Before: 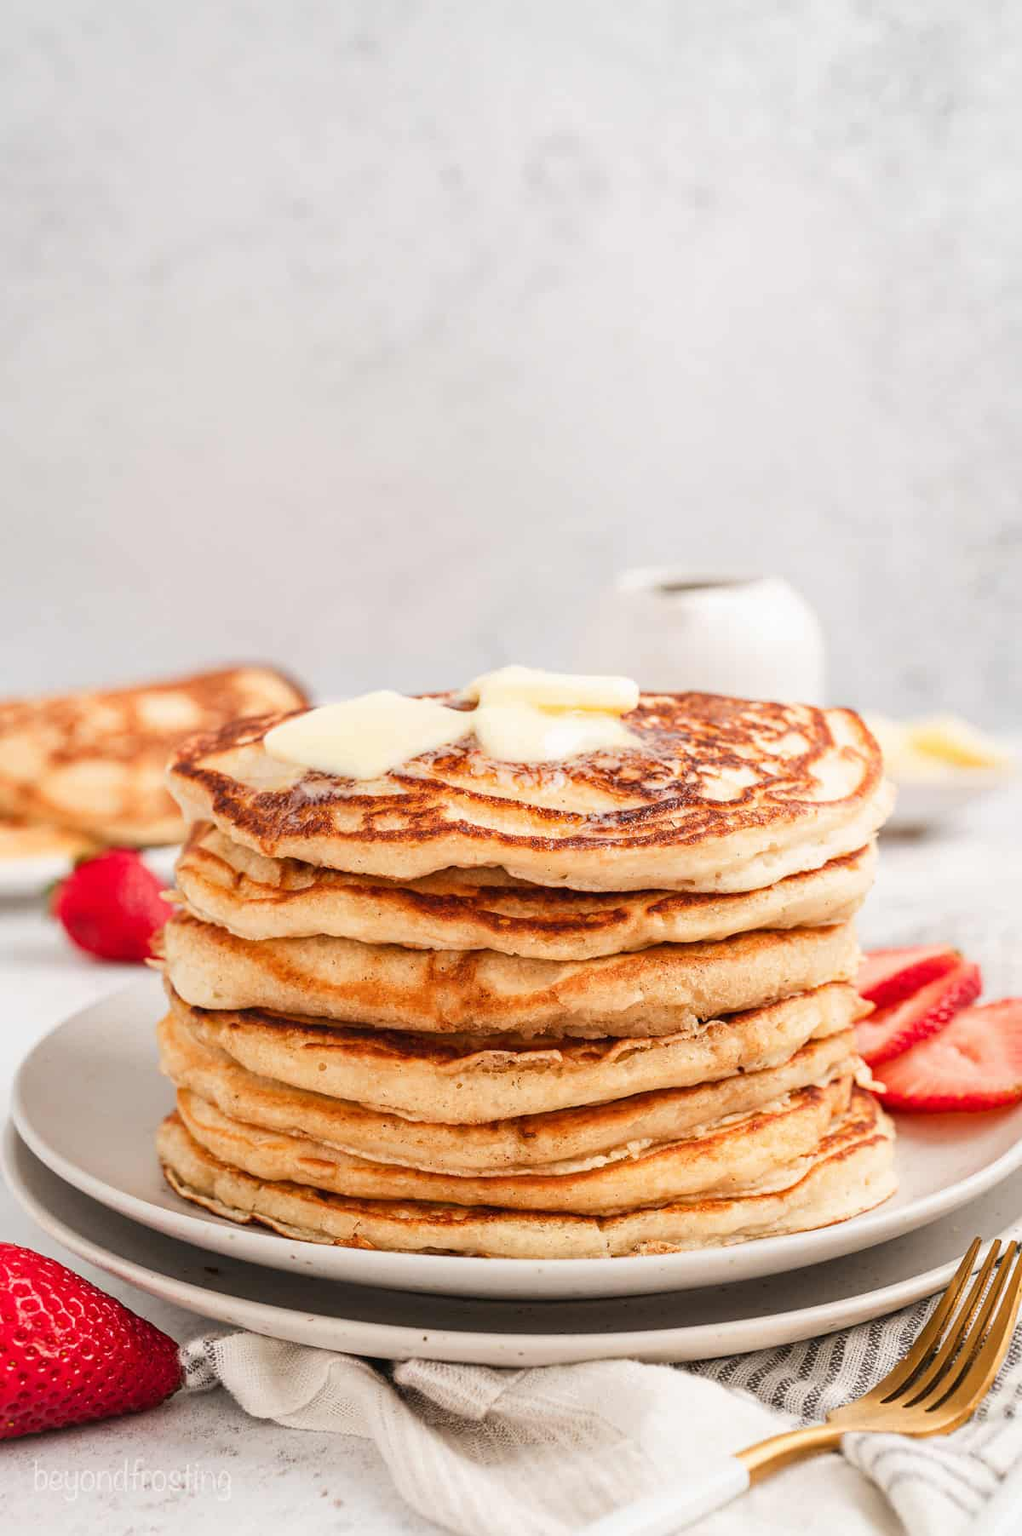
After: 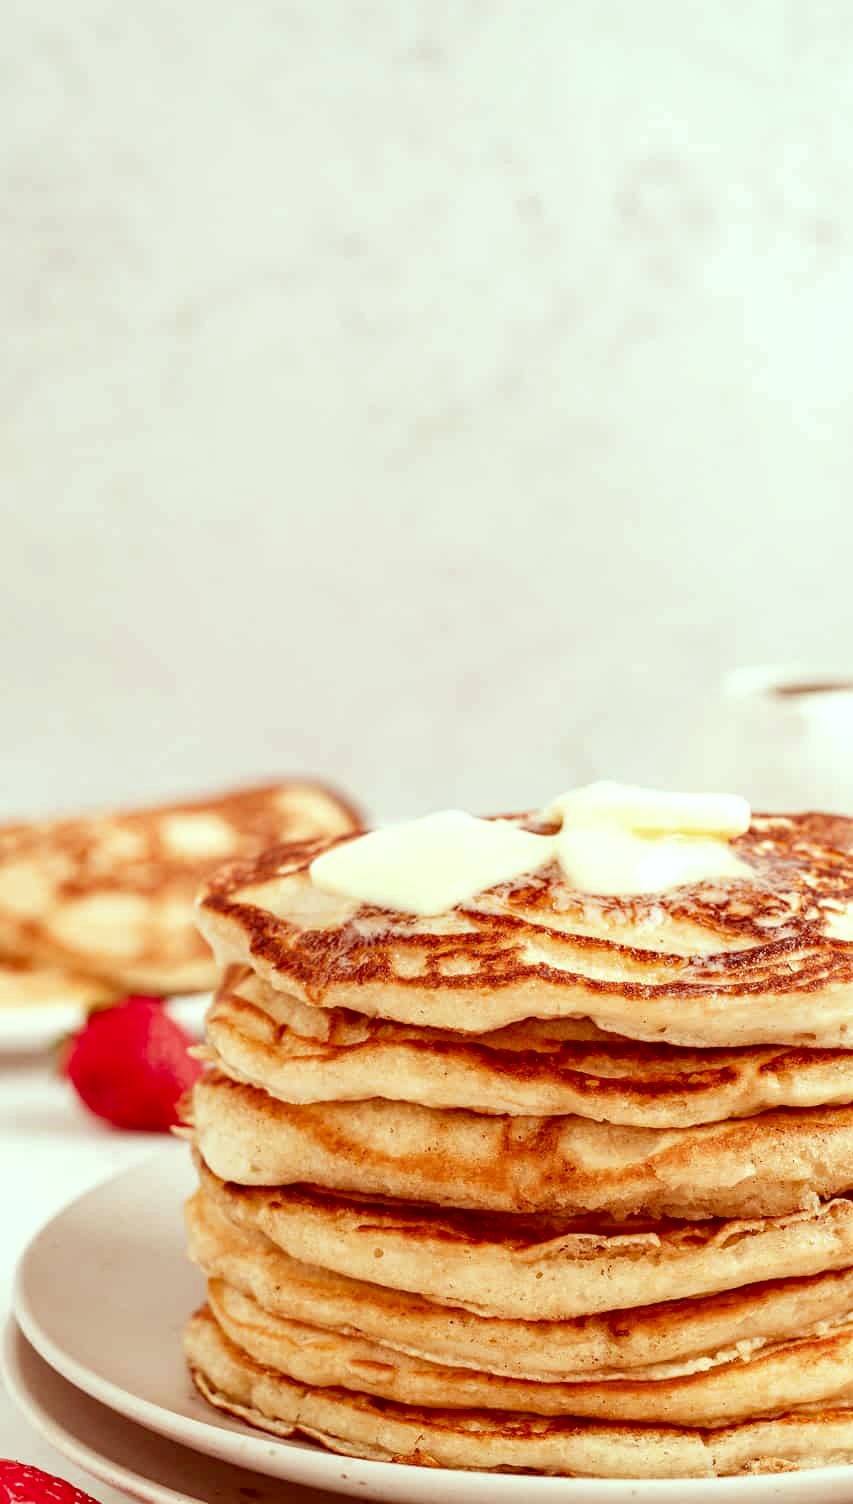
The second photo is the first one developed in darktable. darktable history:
crop: right 28.885%, bottom 16.626%
color correction: highlights a* 9.03, highlights b* 8.71, shadows a* 40, shadows b* 40, saturation 0.8
color balance: mode lift, gamma, gain (sRGB), lift [0.997, 0.979, 1.021, 1.011], gamma [1, 1.084, 0.916, 0.998], gain [1, 0.87, 1.13, 1.101], contrast 4.55%, contrast fulcrum 38.24%, output saturation 104.09%
